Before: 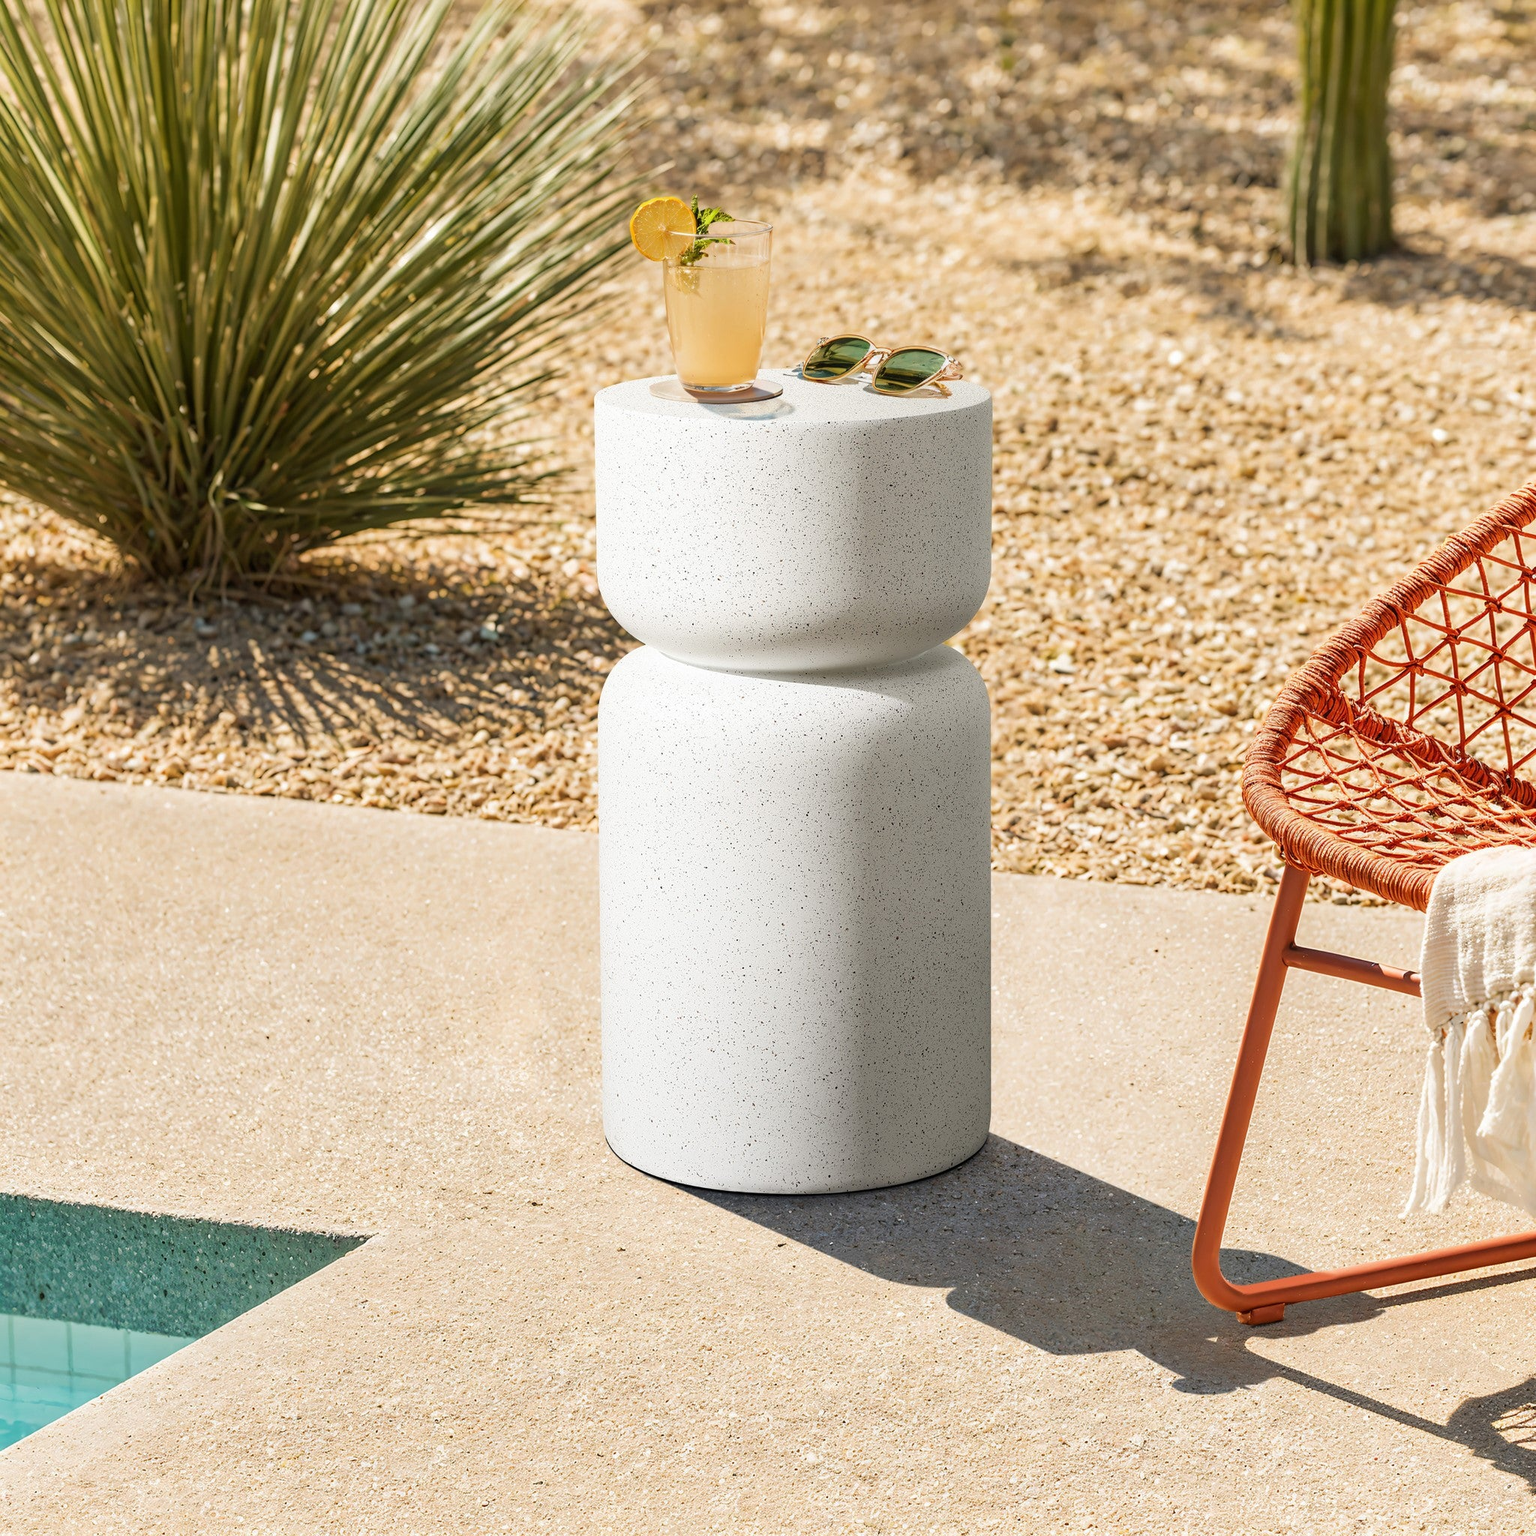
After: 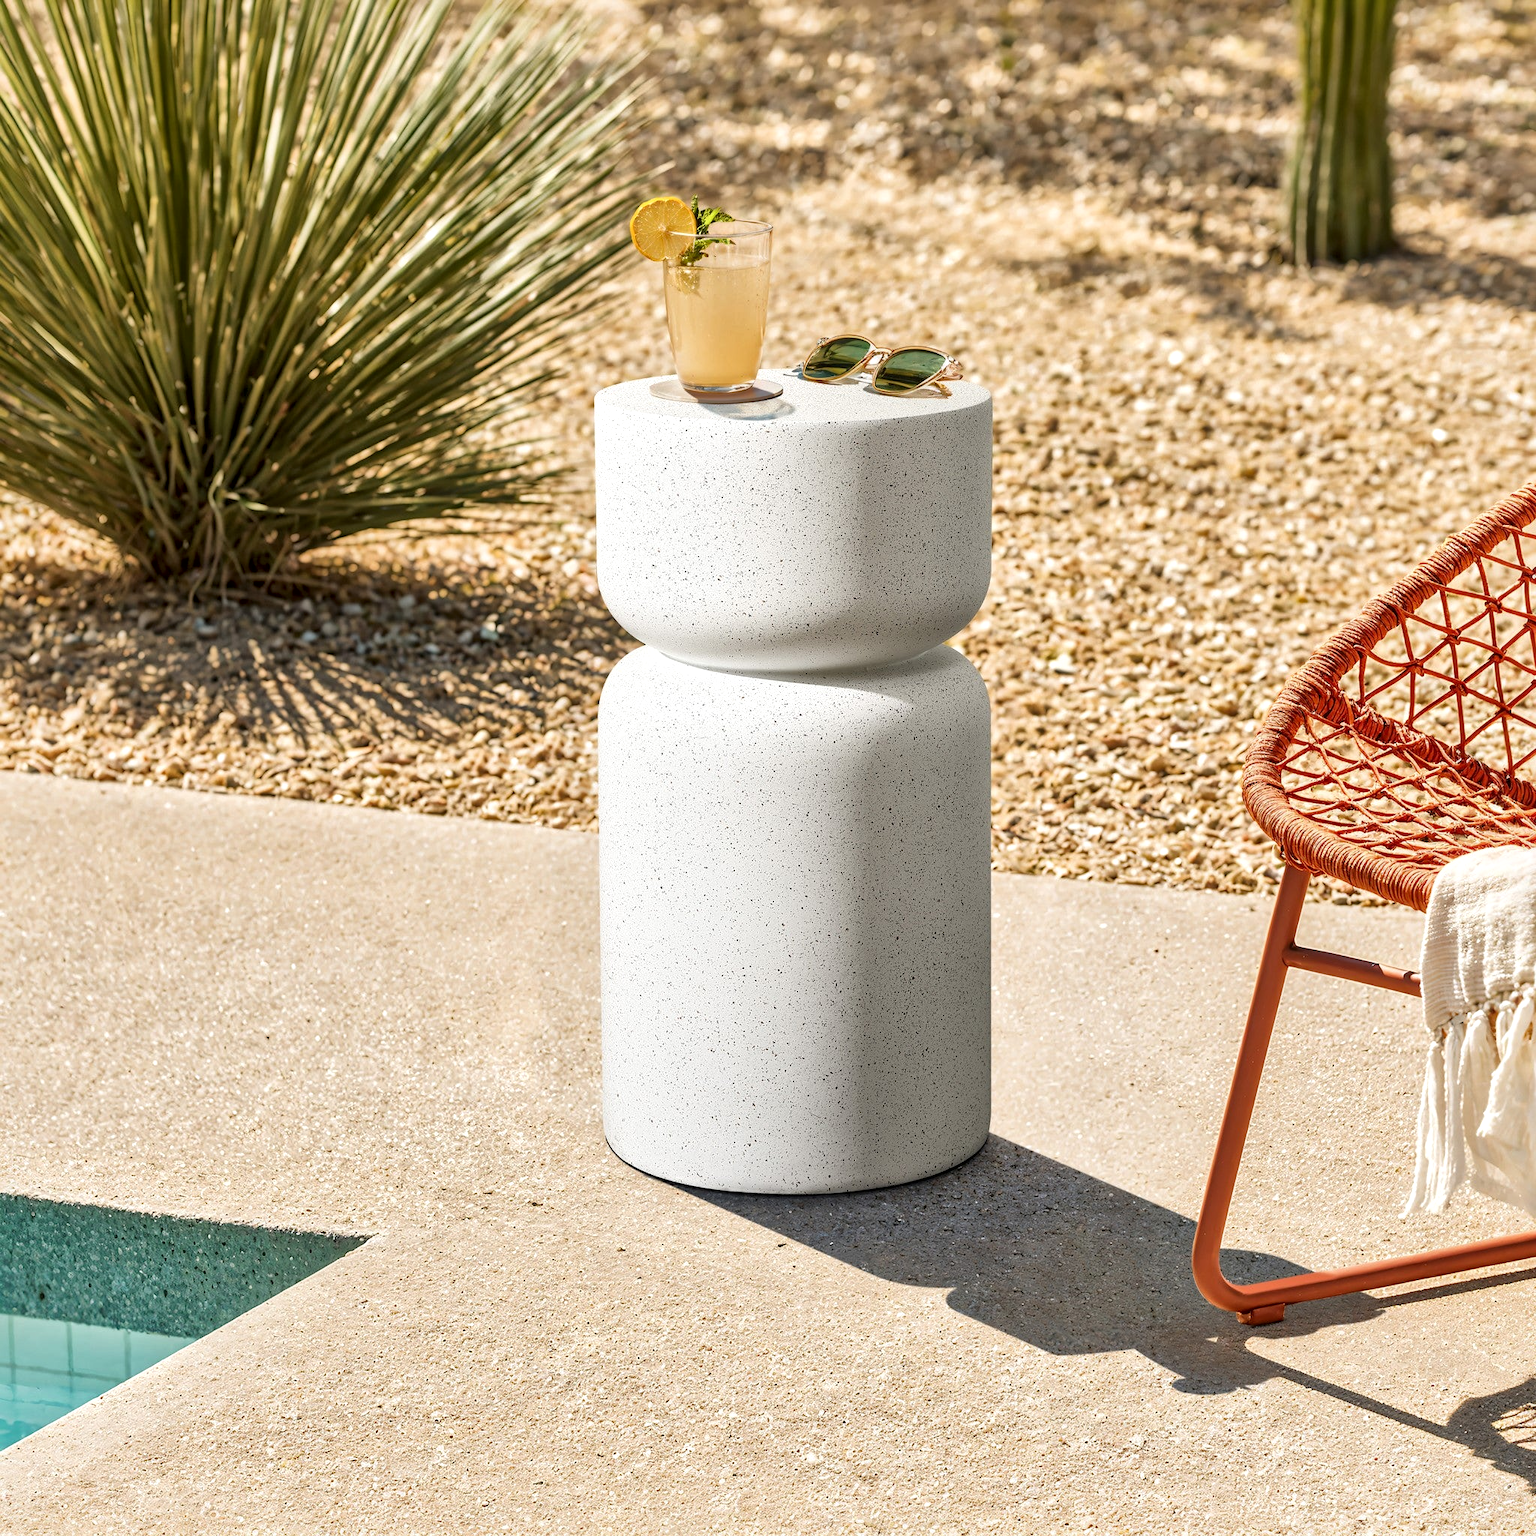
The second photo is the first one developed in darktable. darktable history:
local contrast: mode bilateral grid, contrast 20, coarseness 50, detail 158%, midtone range 0.2
